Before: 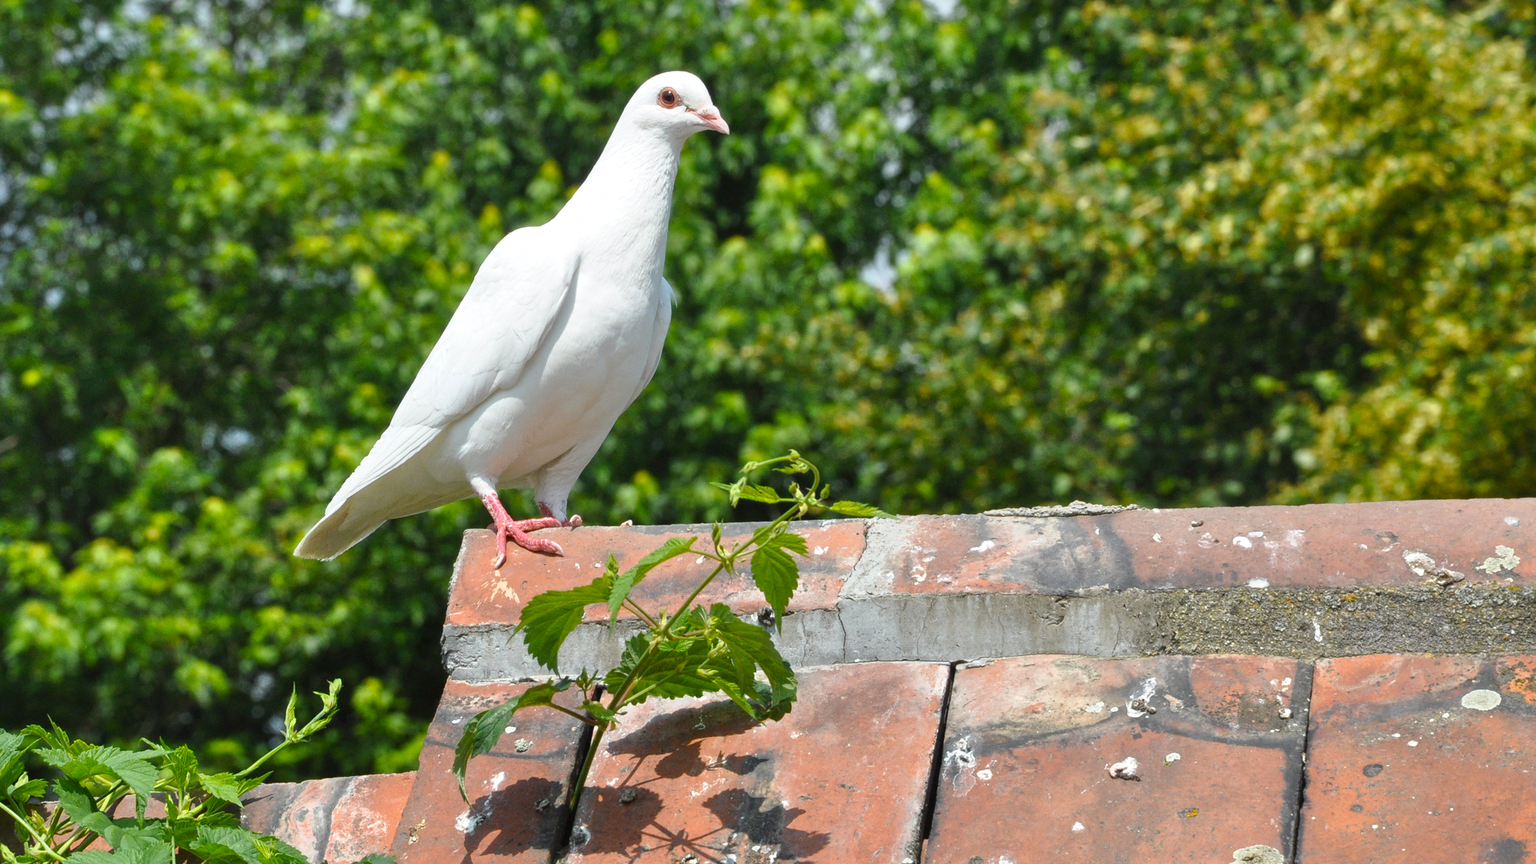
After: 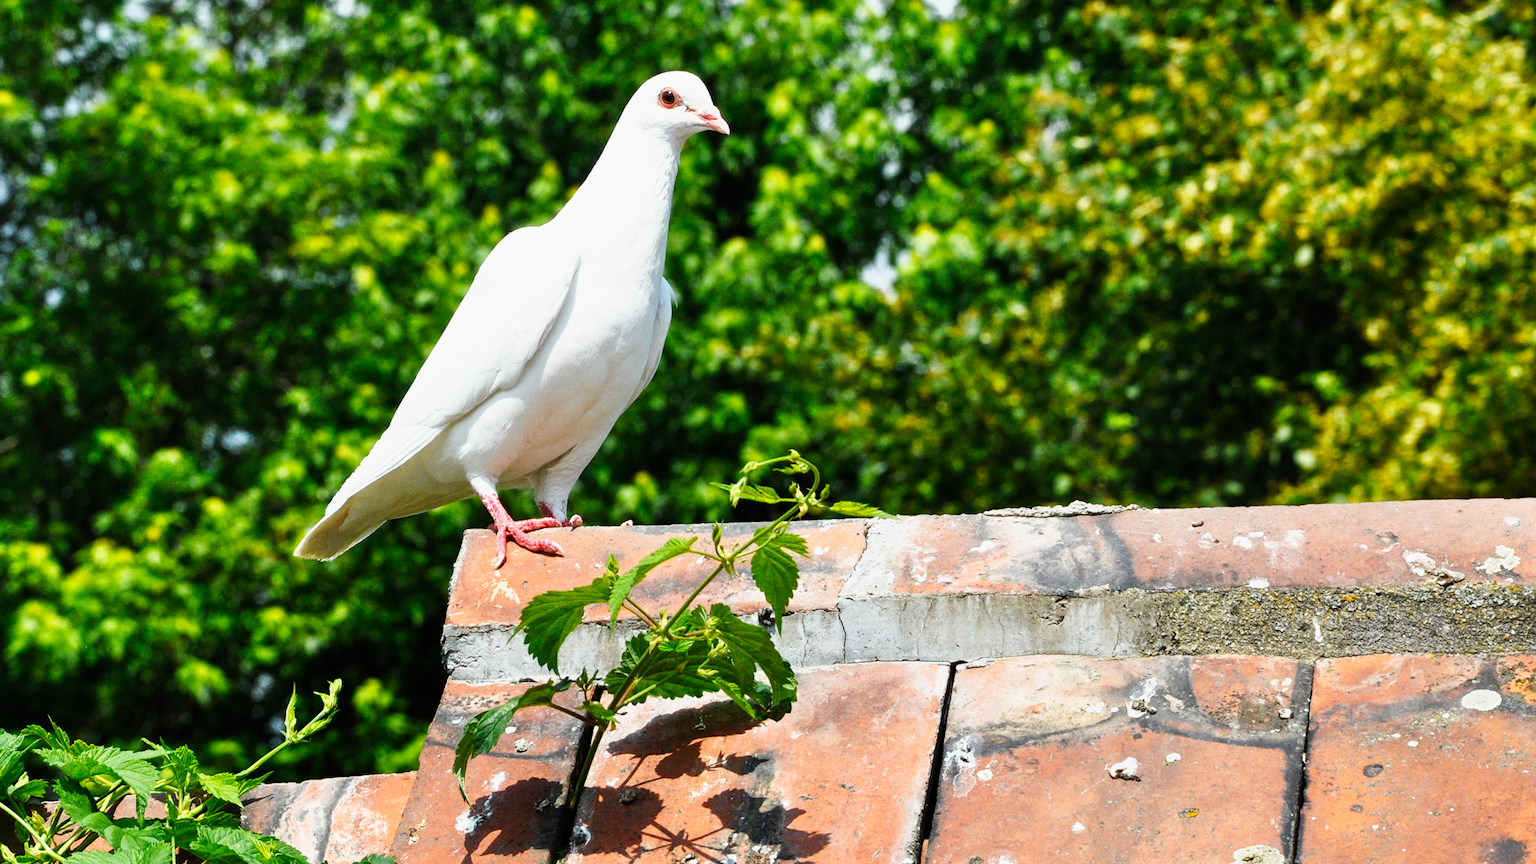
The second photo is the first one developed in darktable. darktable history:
sigmoid: contrast 1.93, skew 0.29, preserve hue 0%
shadows and highlights: shadows 0, highlights 40
